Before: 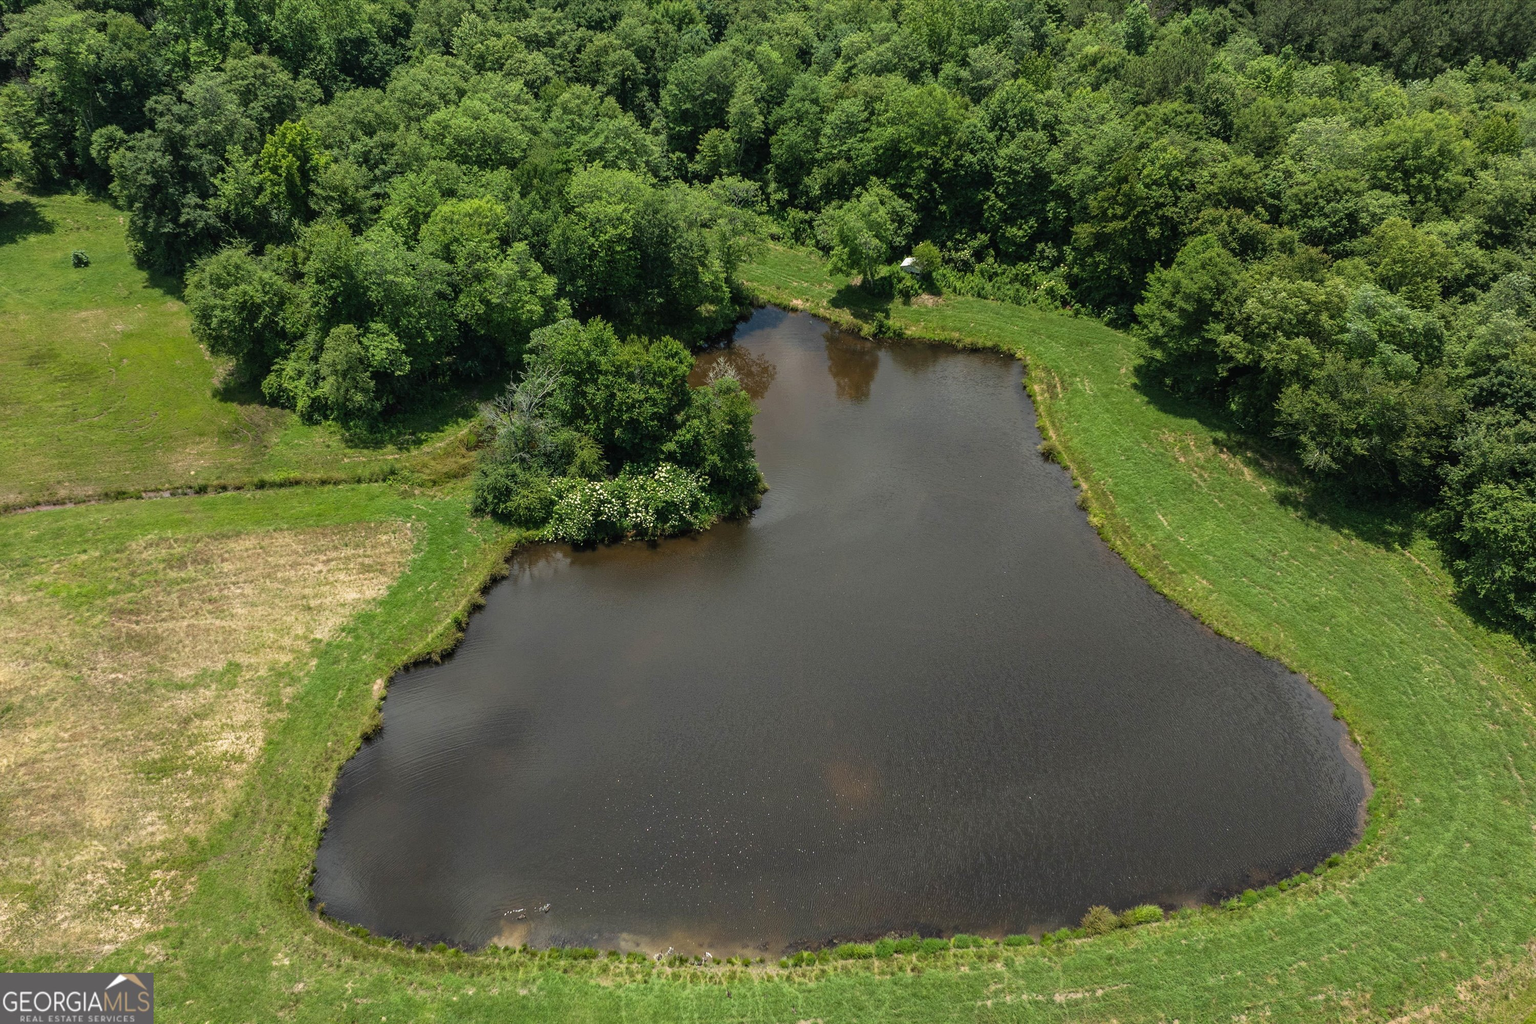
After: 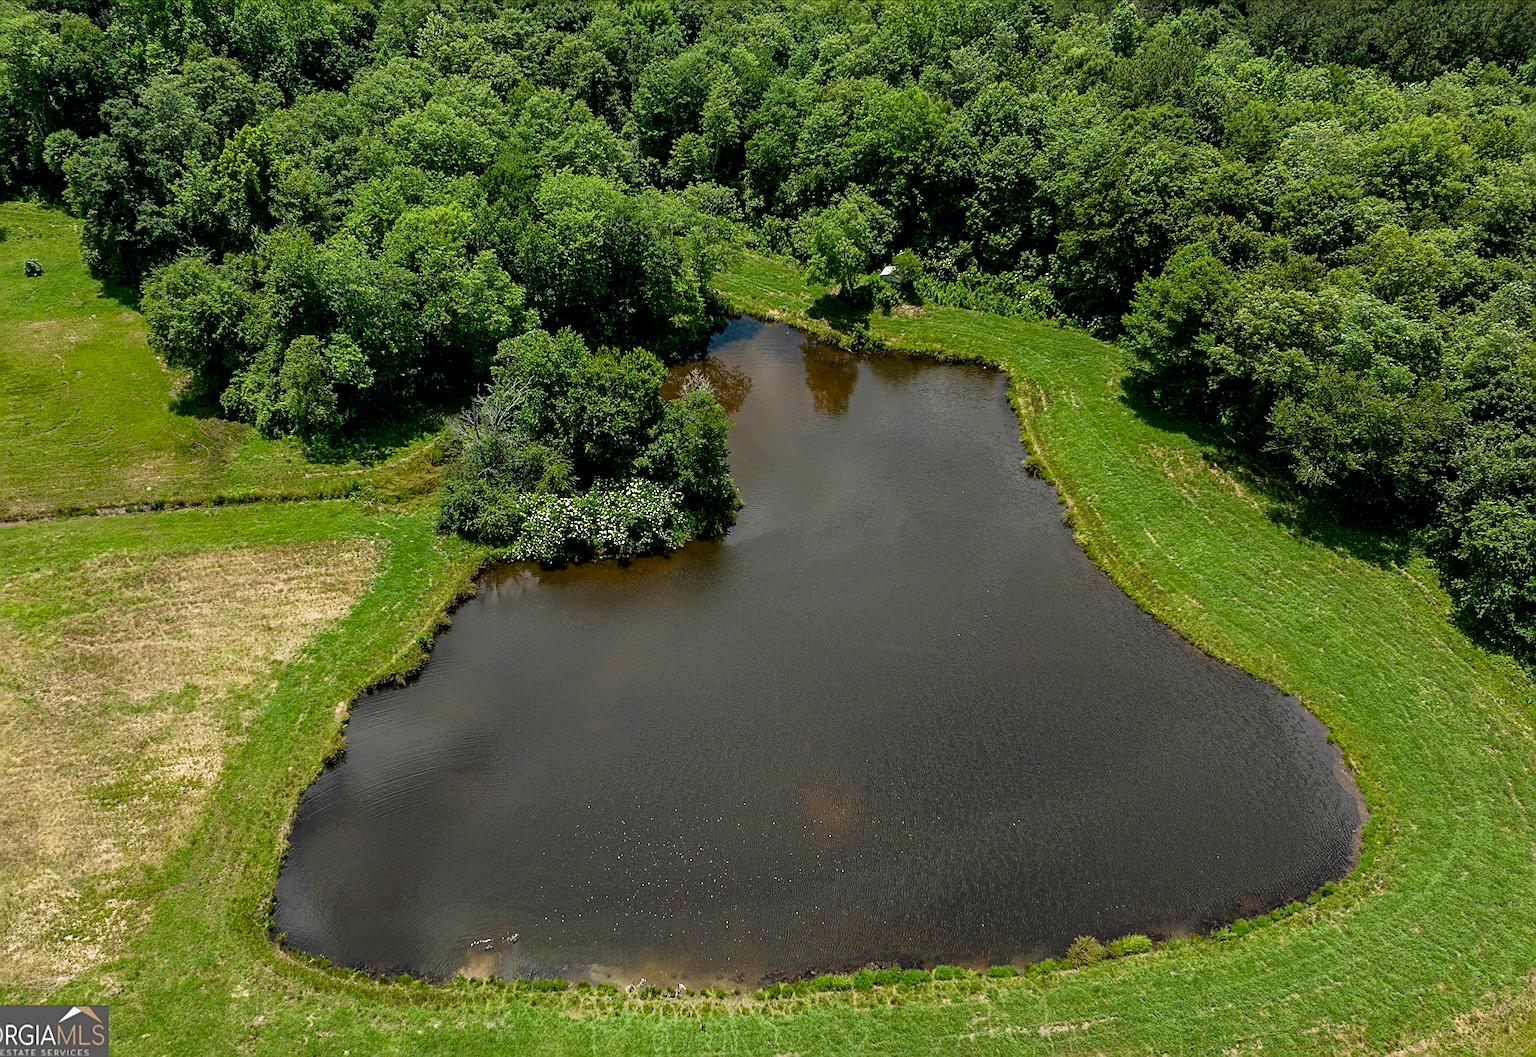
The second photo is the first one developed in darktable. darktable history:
contrast brightness saturation: contrast 0.097, brightness 0.029, saturation 0.088
color balance rgb: shadows fall-off 100.845%, perceptual saturation grading › global saturation 0.275%, perceptual saturation grading › highlights -19.73%, perceptual saturation grading › shadows 19.428%, mask middle-gray fulcrum 22.738%, global vibrance 20%
exposure: black level correction 0.009, exposure -0.164 EV, compensate exposure bias true, compensate highlight preservation false
sharpen: radius 2.712, amount 0.67
crop and rotate: left 3.174%
